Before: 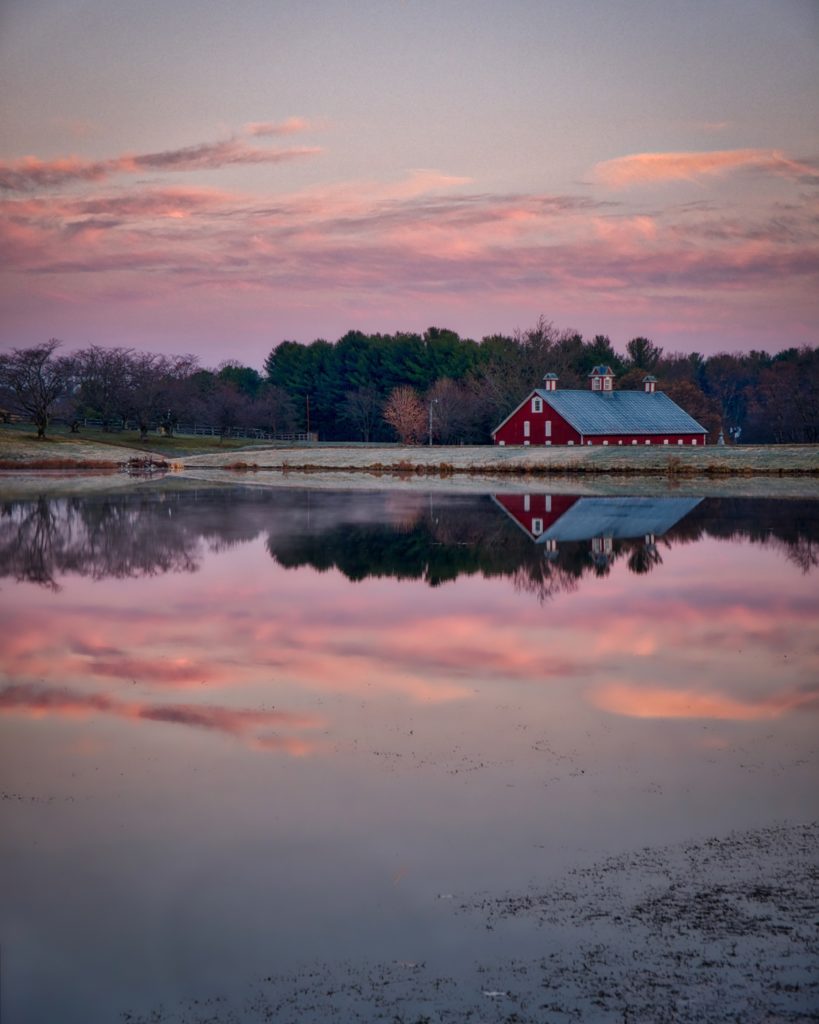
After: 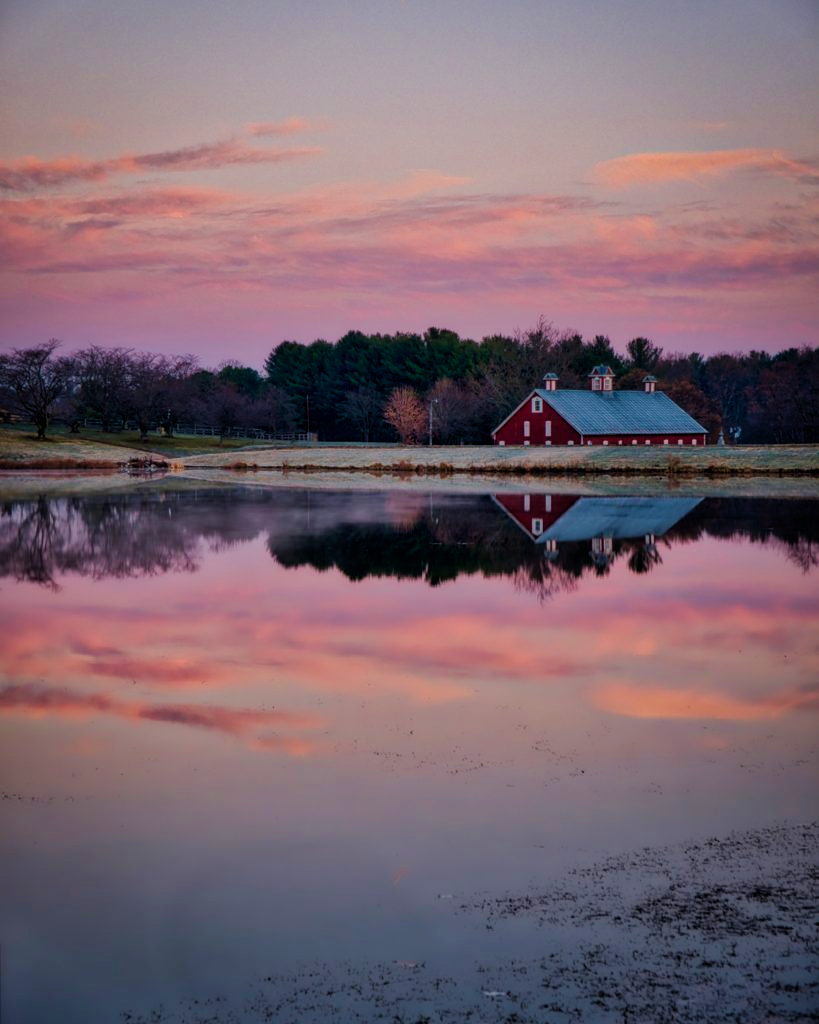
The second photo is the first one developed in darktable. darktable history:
velvia: strength 45%
exposure: compensate highlight preservation false
filmic rgb: black relative exposure -7.15 EV, white relative exposure 5.36 EV, hardness 3.02
